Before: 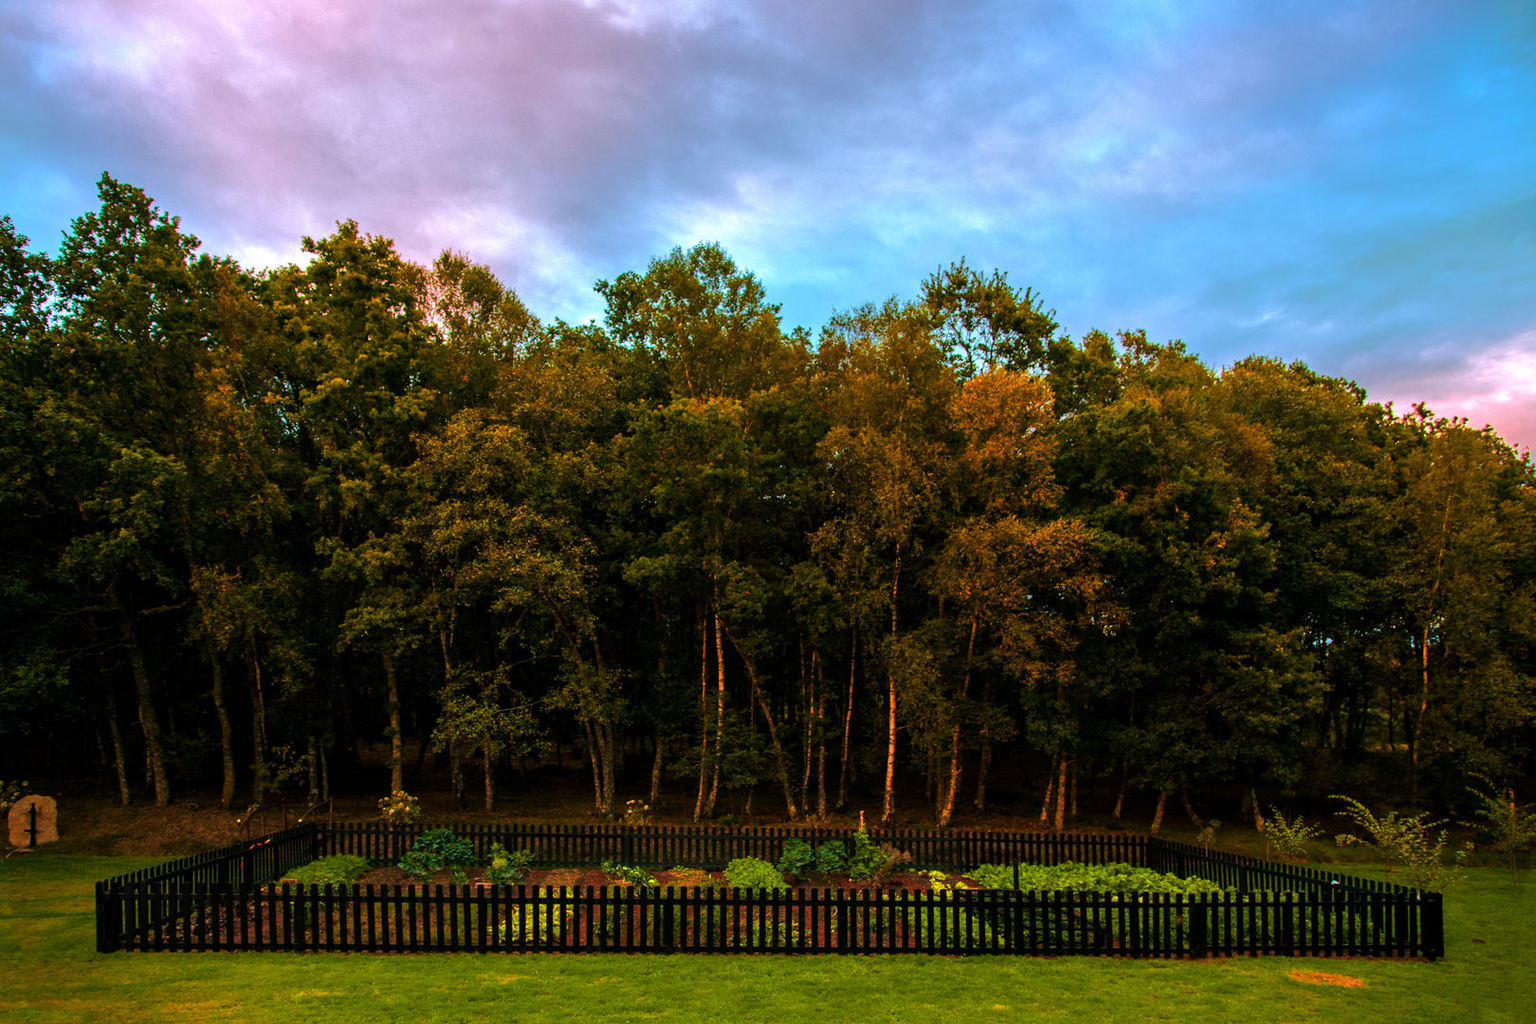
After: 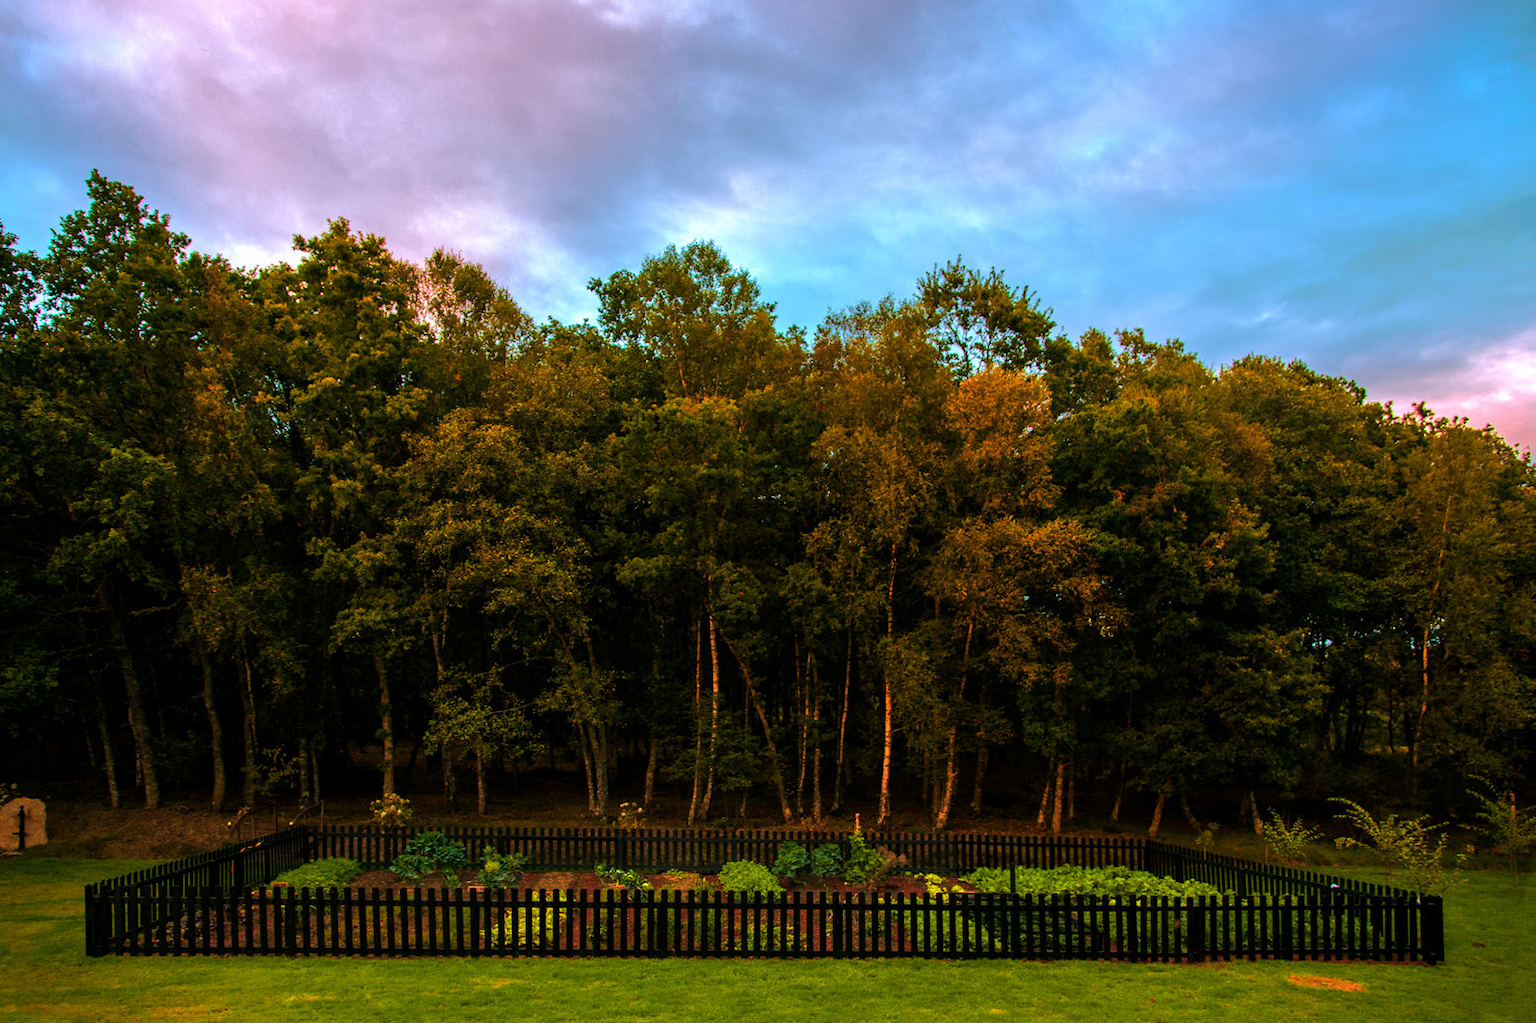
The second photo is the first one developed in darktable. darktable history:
crop and rotate: left 0.752%, top 0.411%, bottom 0.413%
